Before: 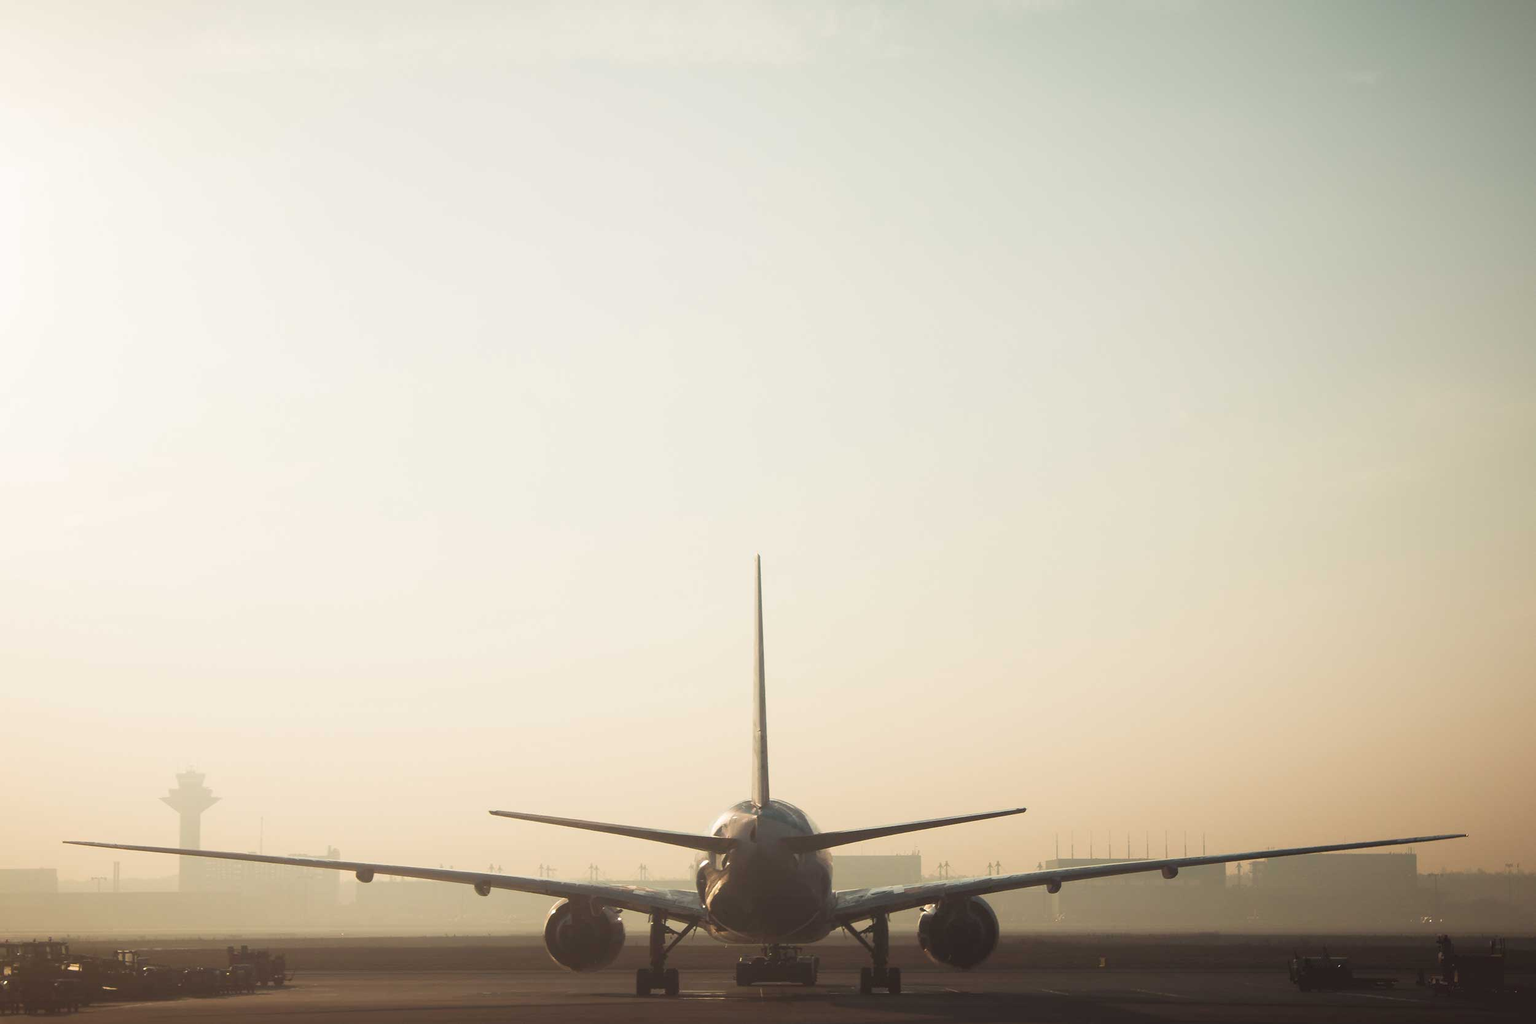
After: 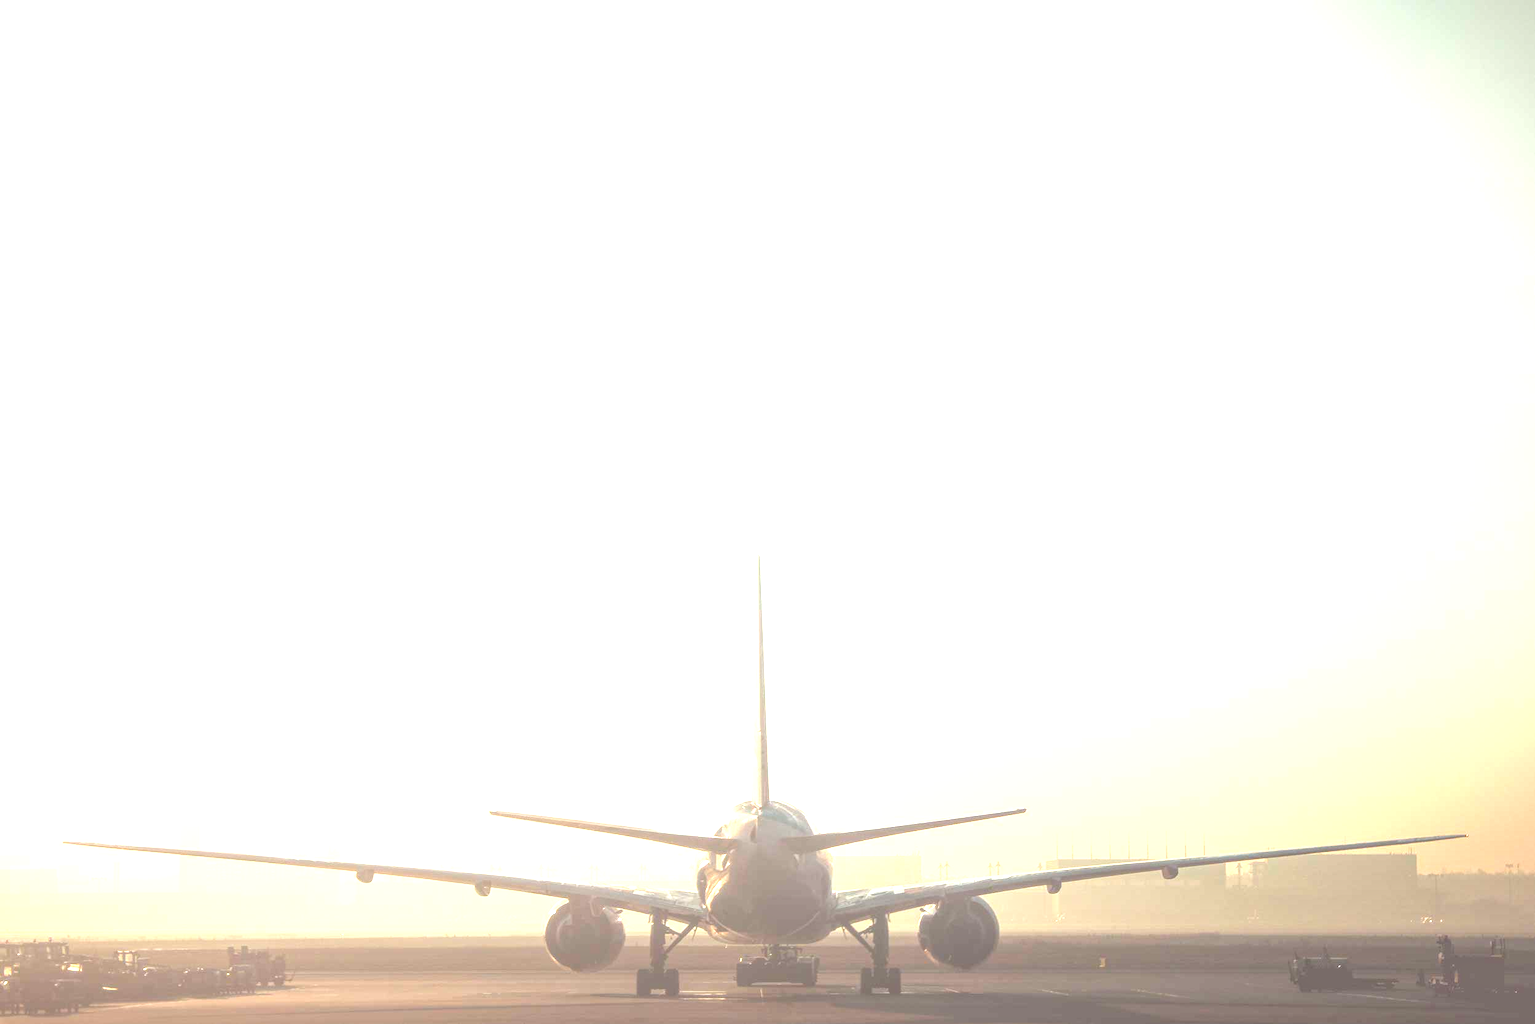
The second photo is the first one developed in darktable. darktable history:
exposure: black level correction 0, exposure 1.276 EV, compensate exposure bias true, compensate highlight preservation false
local contrast: highlights 73%, shadows 12%, midtone range 0.191
